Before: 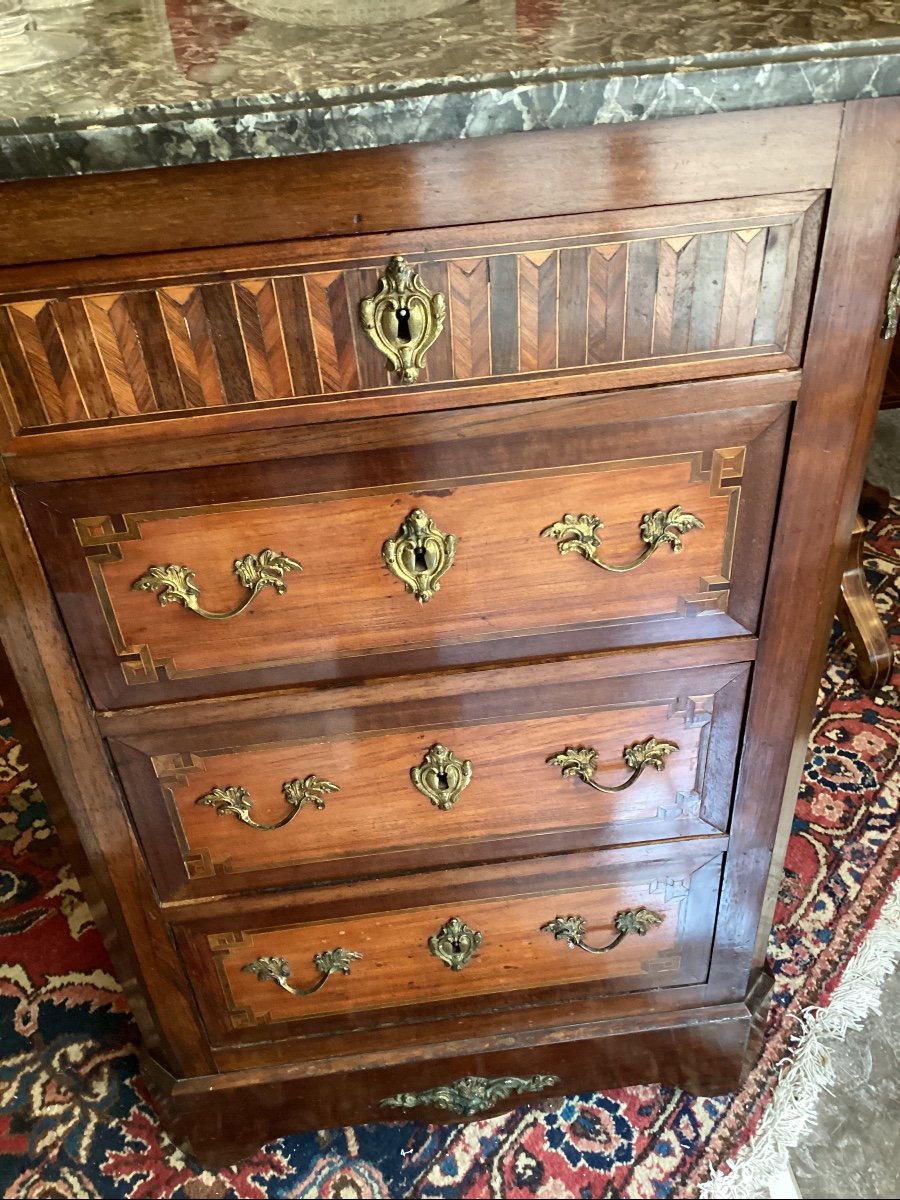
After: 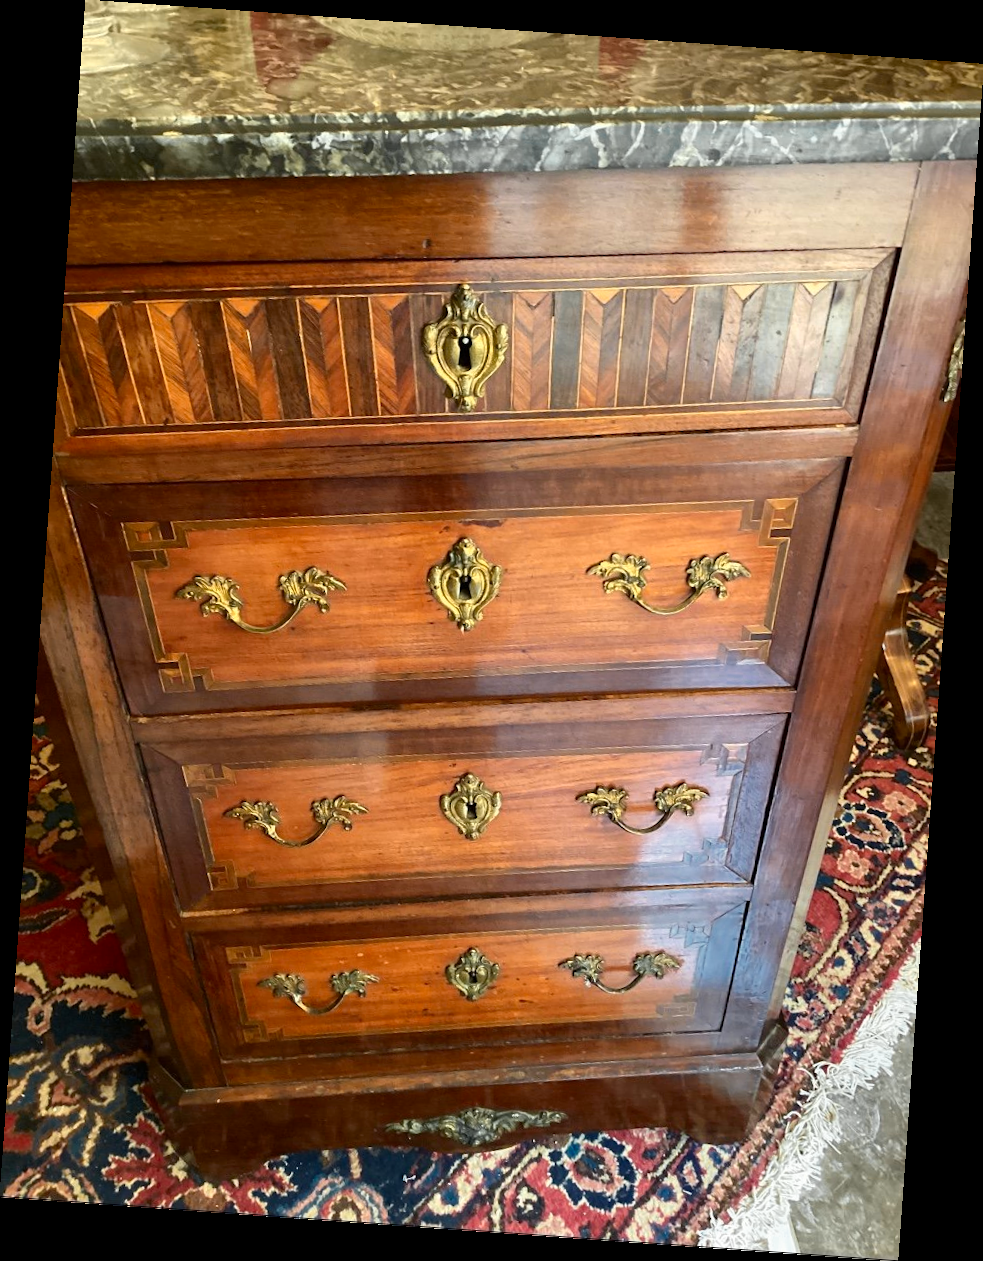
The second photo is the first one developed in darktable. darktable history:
rotate and perspective: rotation 4.1°, automatic cropping off
color zones: curves: ch0 [(0, 0.499) (0.143, 0.5) (0.286, 0.5) (0.429, 0.476) (0.571, 0.284) (0.714, 0.243) (0.857, 0.449) (1, 0.499)]; ch1 [(0, 0.532) (0.143, 0.645) (0.286, 0.696) (0.429, 0.211) (0.571, 0.504) (0.714, 0.493) (0.857, 0.495) (1, 0.532)]; ch2 [(0, 0.5) (0.143, 0.5) (0.286, 0.427) (0.429, 0.324) (0.571, 0.5) (0.714, 0.5) (0.857, 0.5) (1, 0.5)]
